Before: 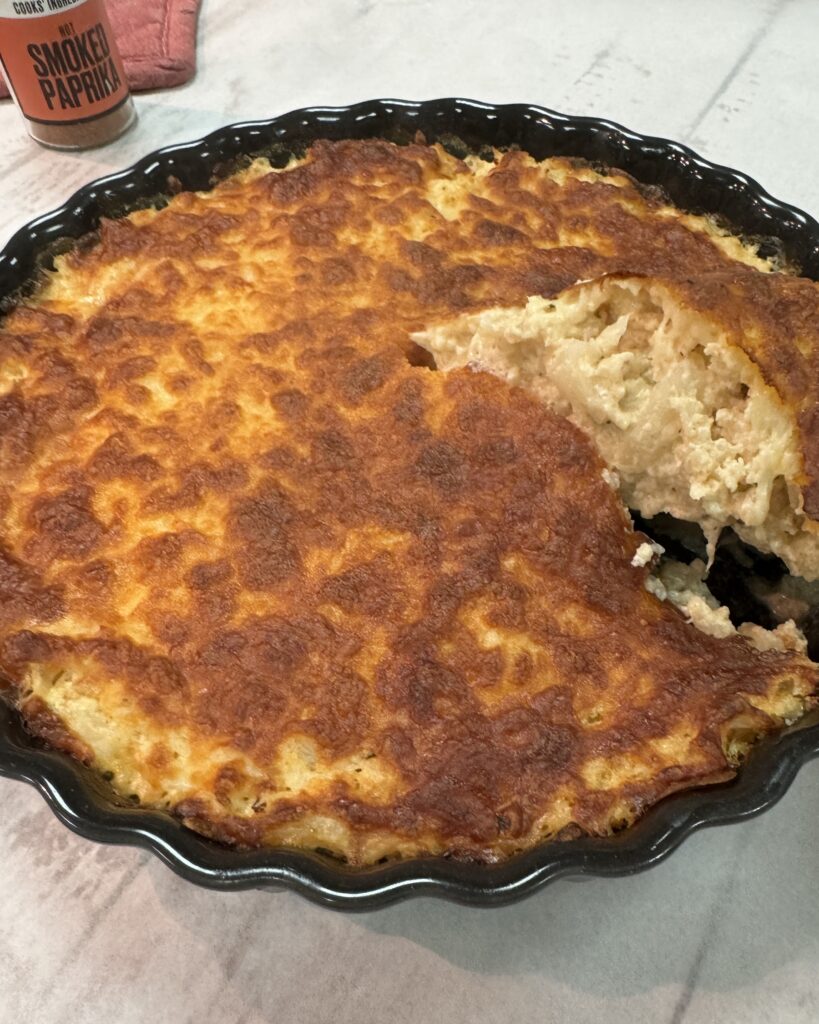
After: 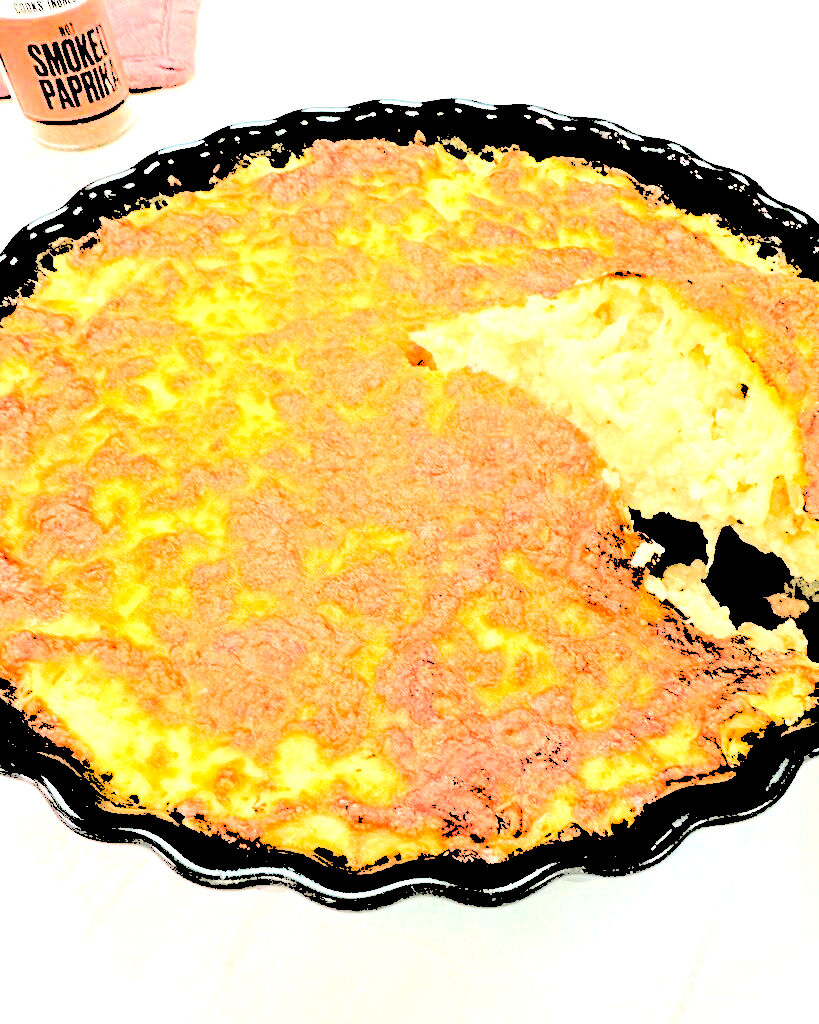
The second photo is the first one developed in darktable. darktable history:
levels: levels [0.246, 0.256, 0.506]
